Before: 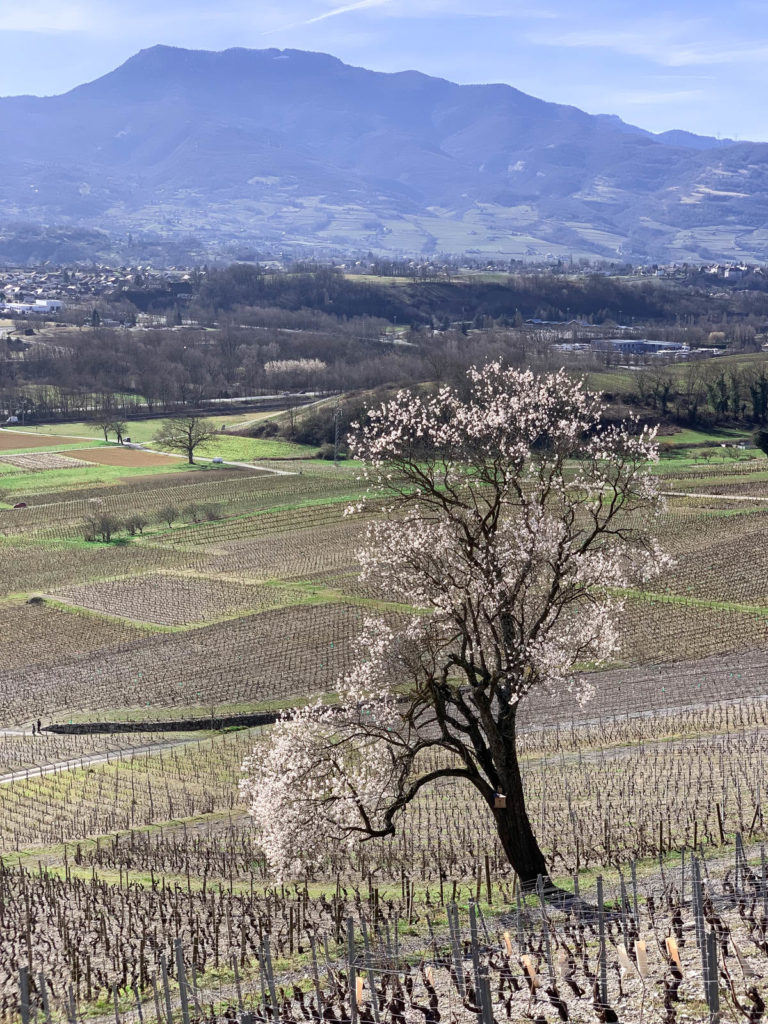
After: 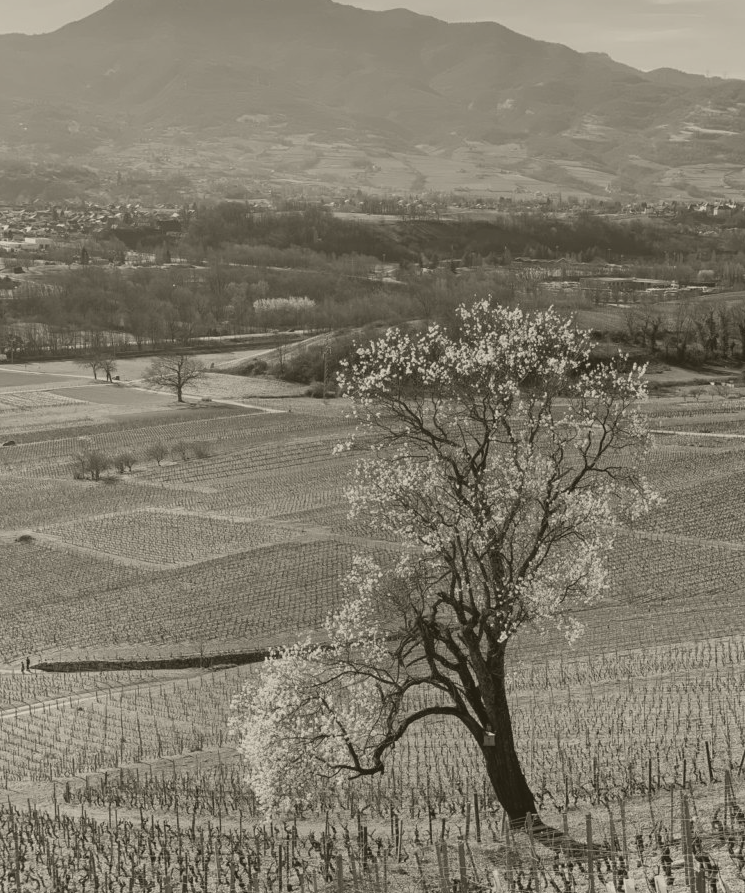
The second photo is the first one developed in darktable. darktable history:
exposure: exposure 0.781 EV, compensate highlight preservation false
crop: left 1.507%, top 6.147%, right 1.379%, bottom 6.637%
colorize: hue 41.44°, saturation 22%, source mix 60%, lightness 10.61%
